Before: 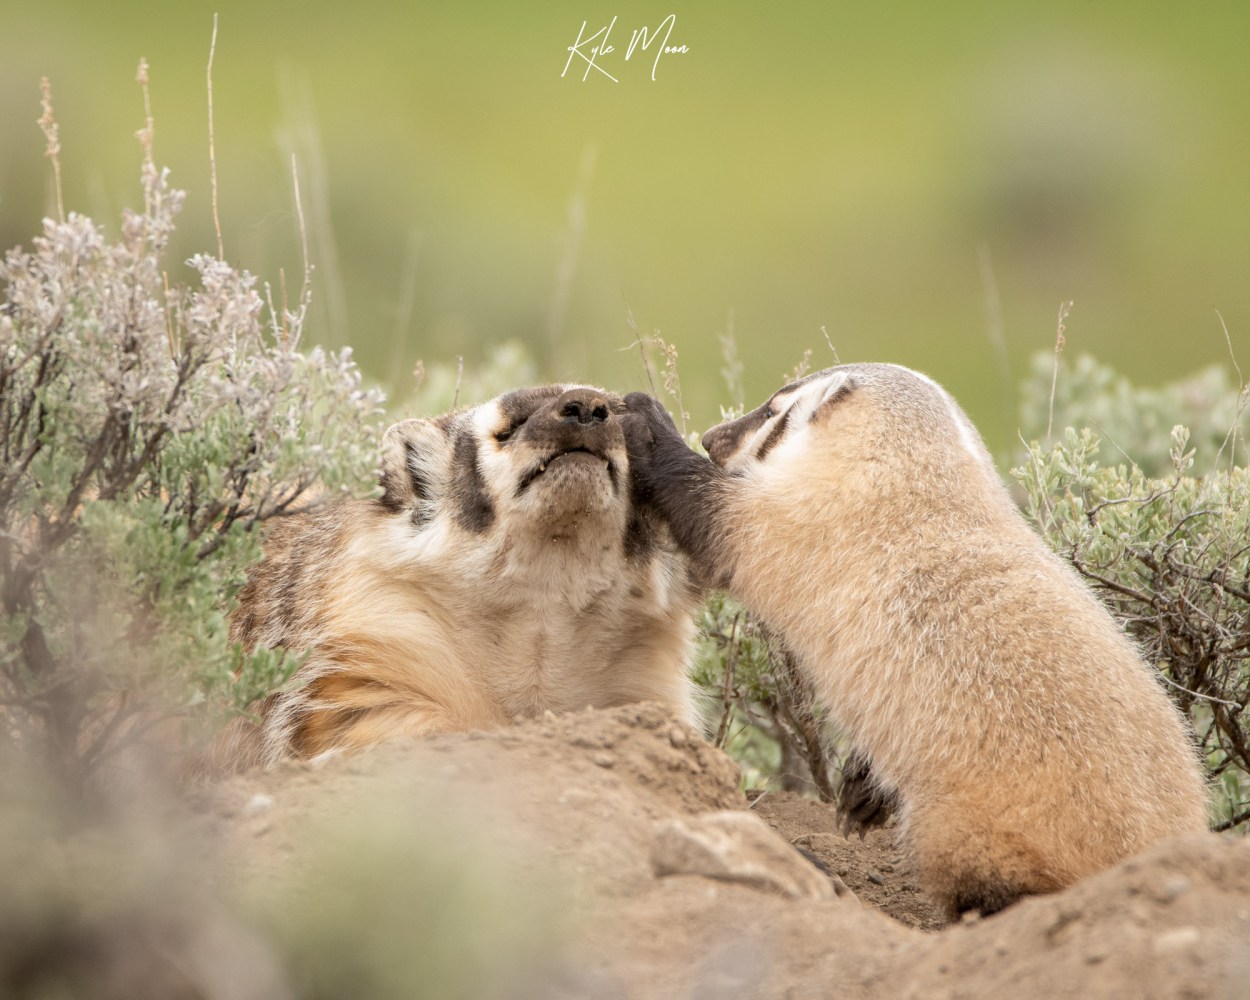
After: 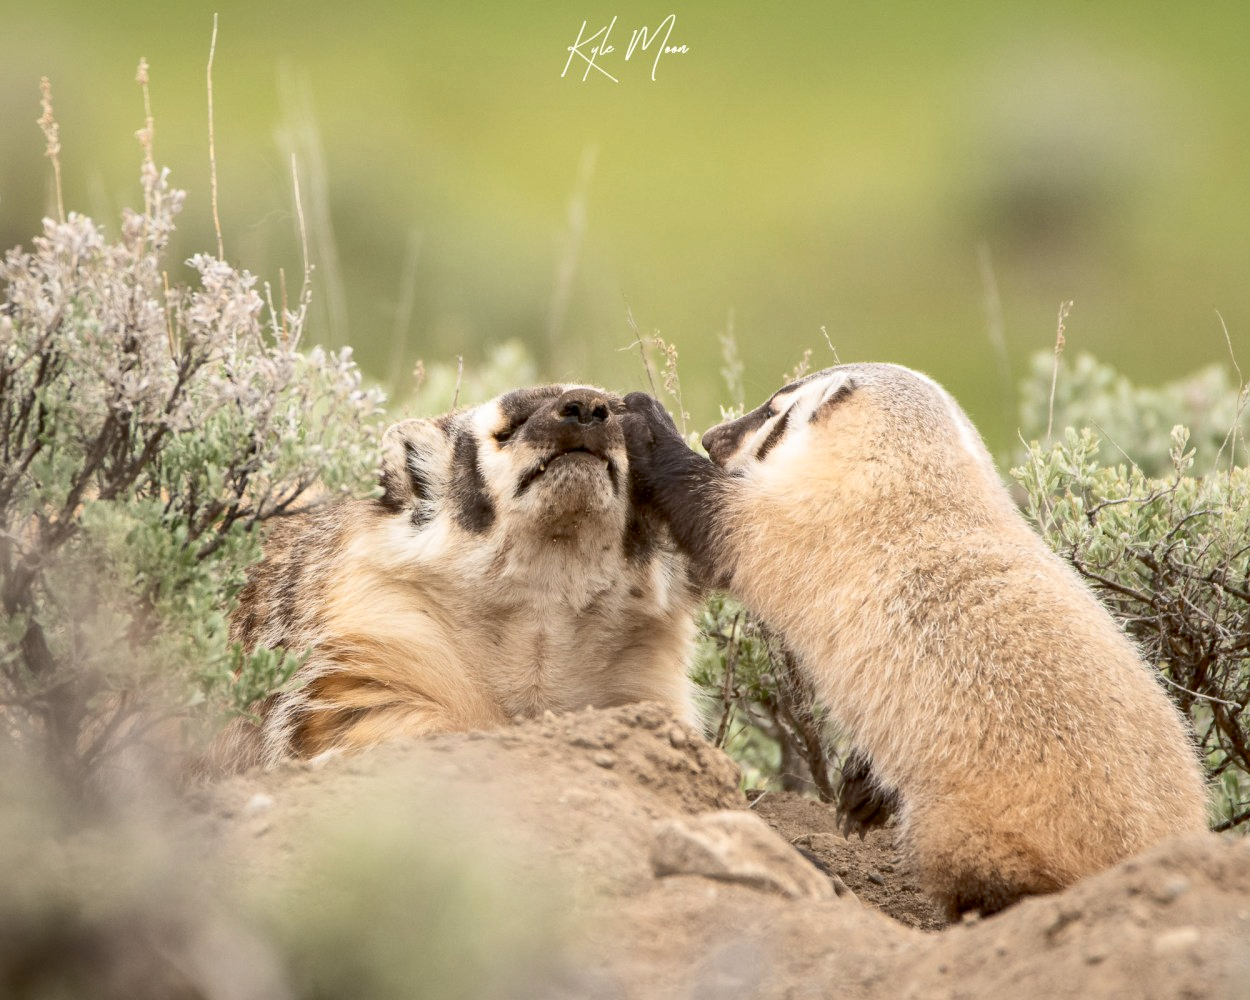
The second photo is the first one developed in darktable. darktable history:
contrast brightness saturation: contrast 0.28
shadows and highlights: on, module defaults
